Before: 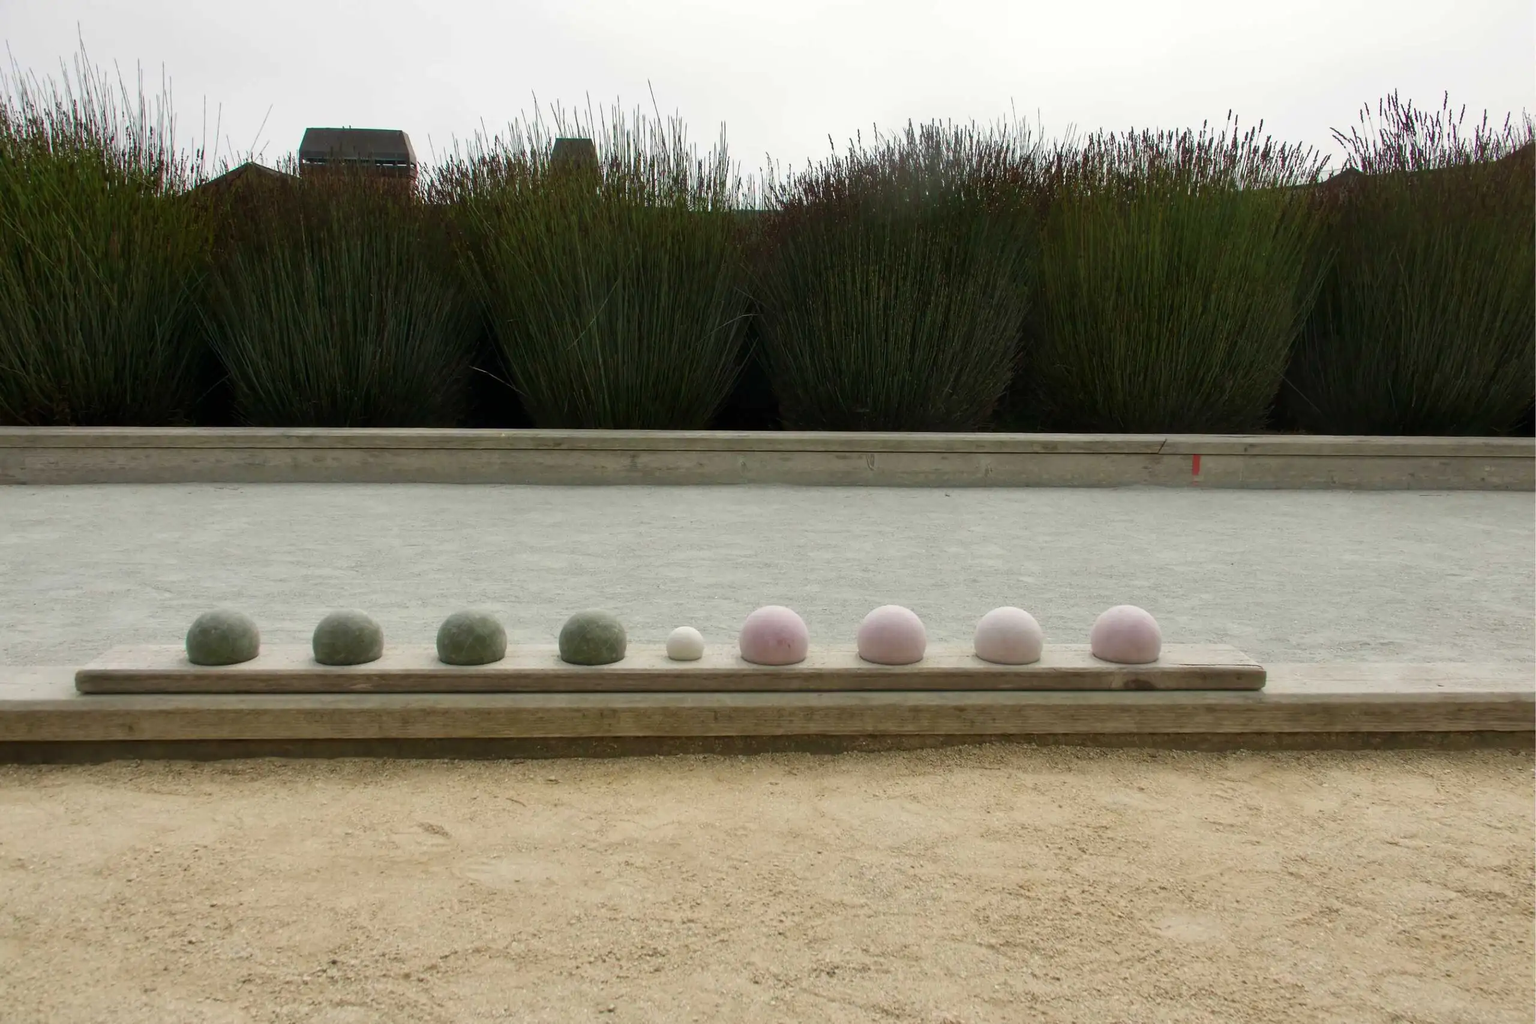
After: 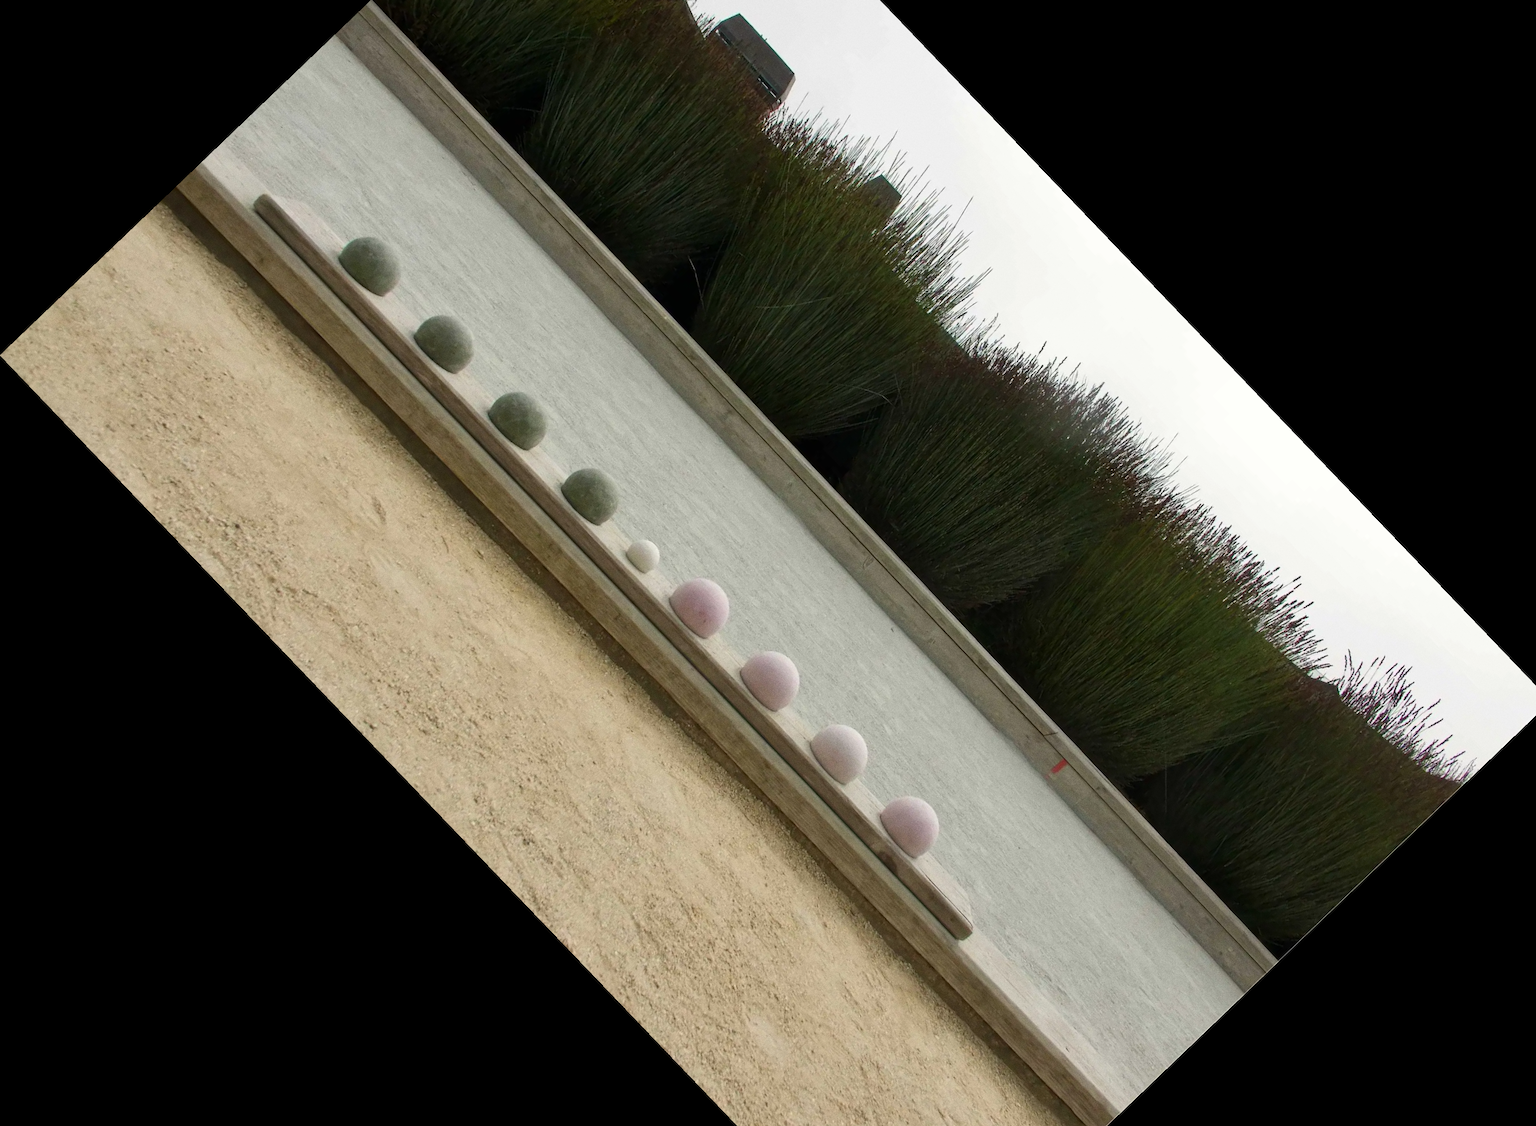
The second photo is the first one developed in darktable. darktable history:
crop and rotate: angle -46.26°, top 16.234%, right 0.912%, bottom 11.704%
grain: coarseness 0.09 ISO
